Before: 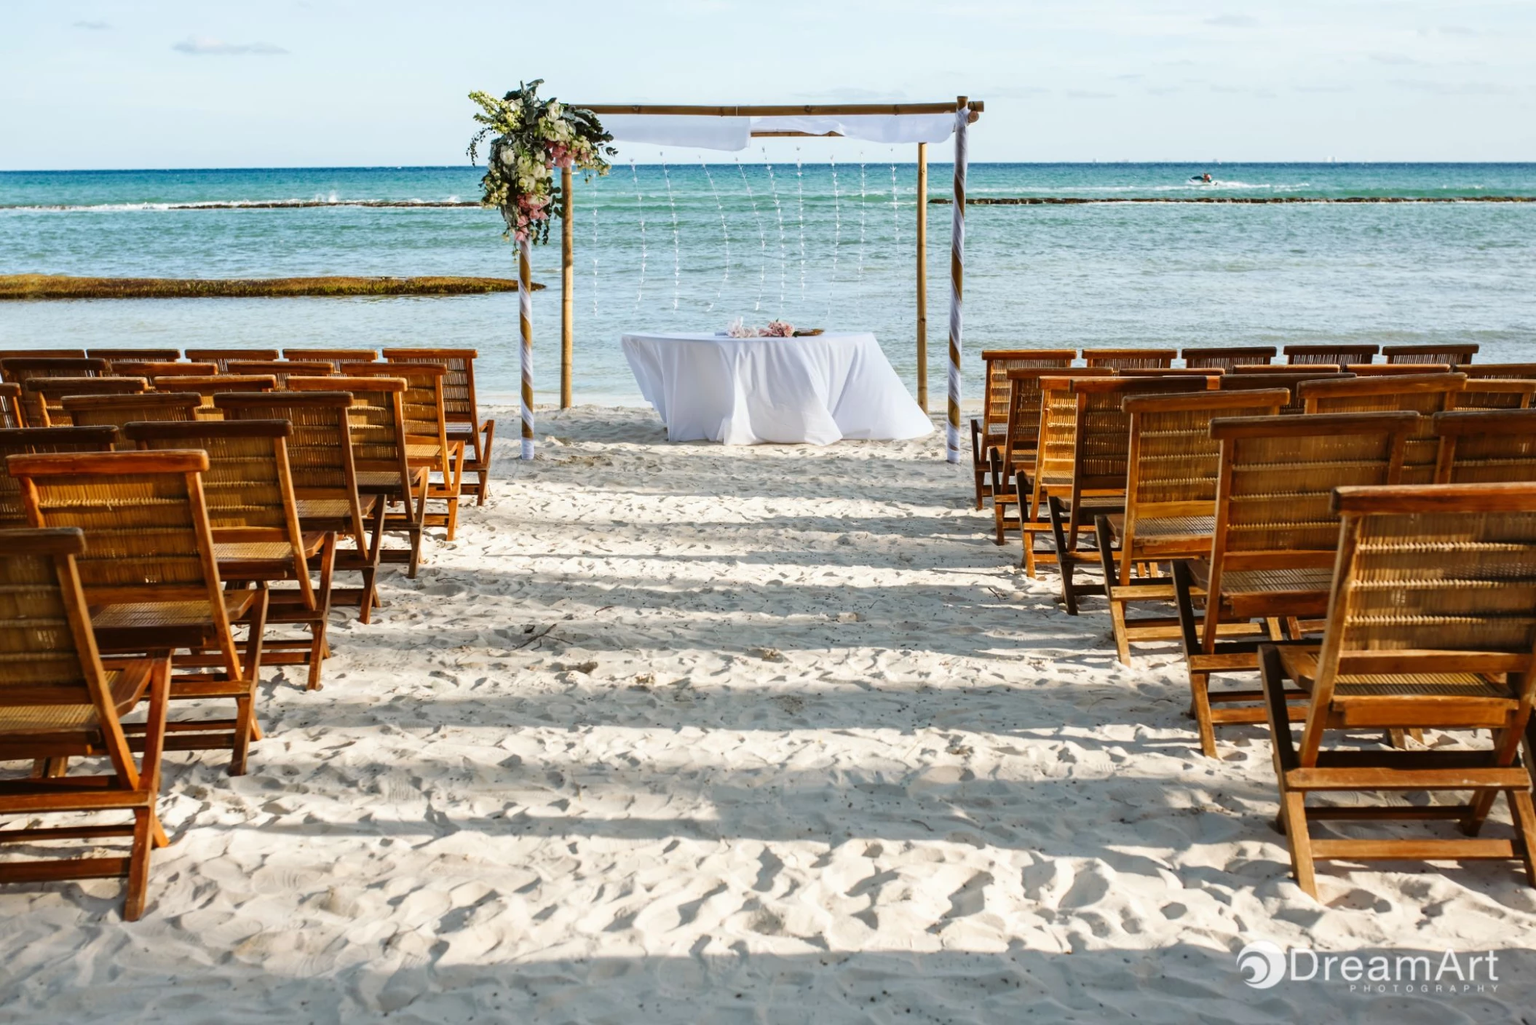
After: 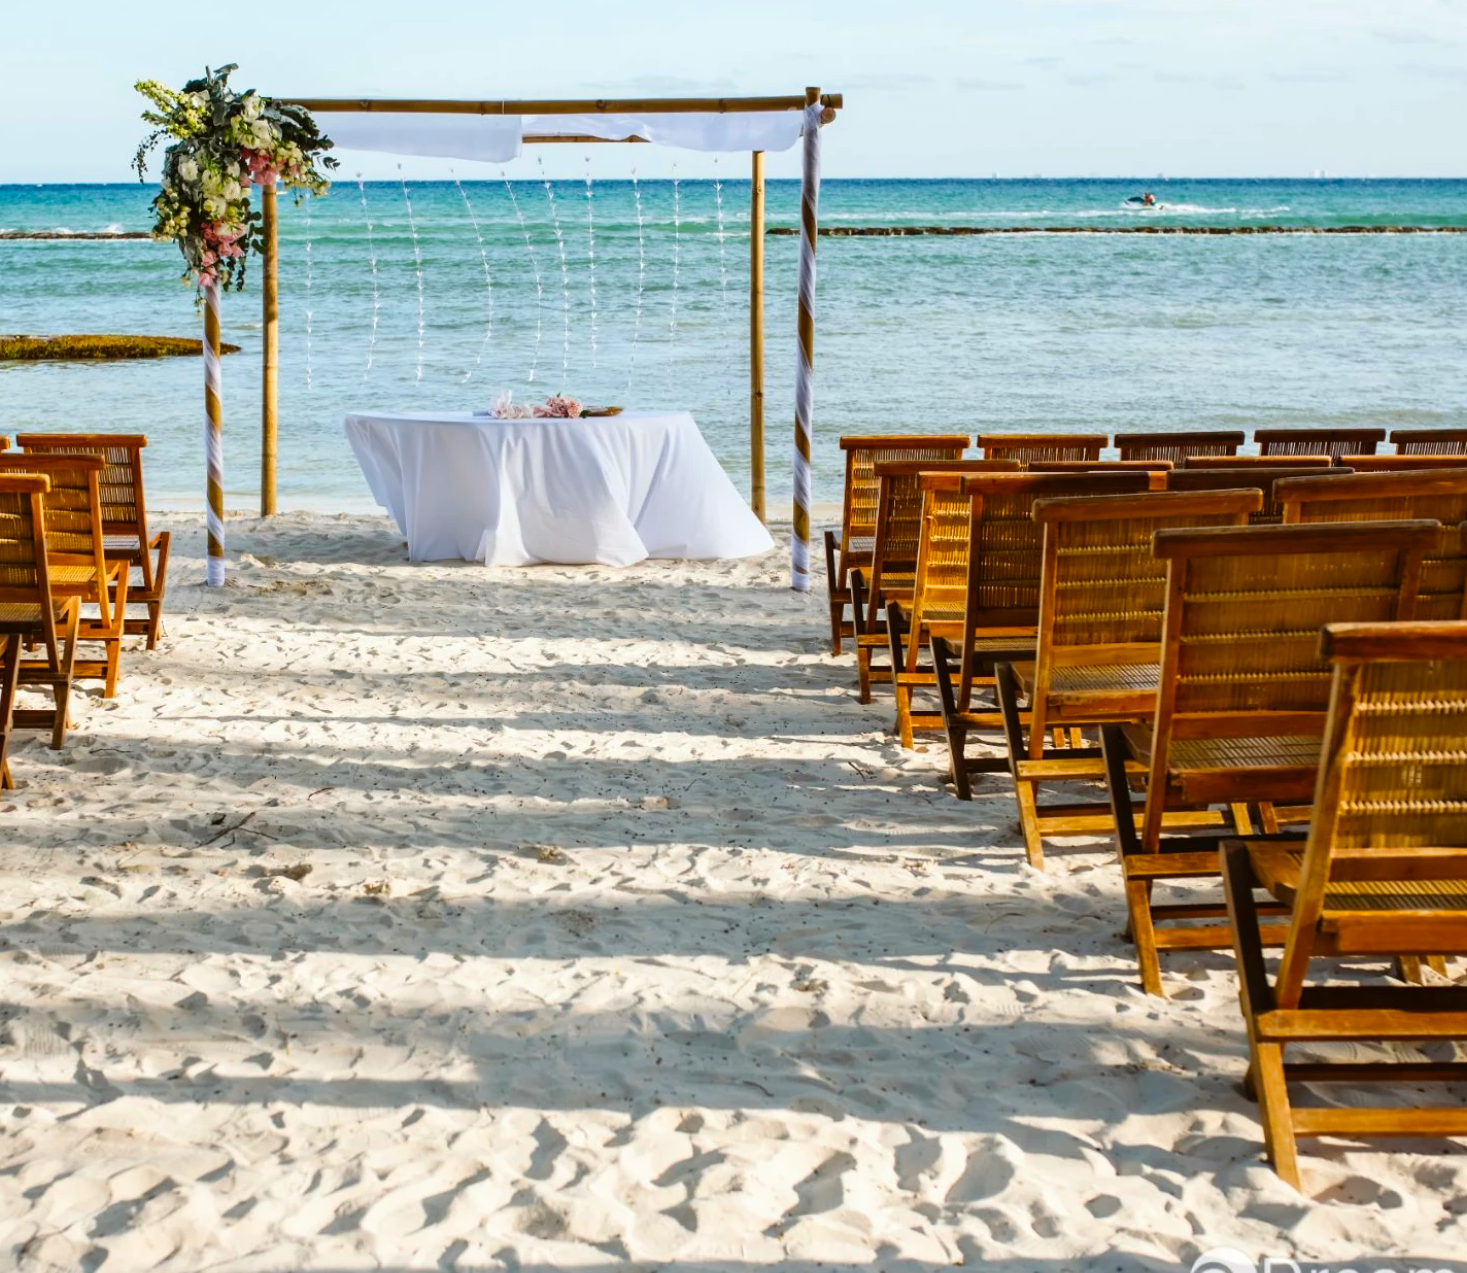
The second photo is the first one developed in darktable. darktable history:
crop and rotate: left 24.132%, top 3.26%, right 6.312%, bottom 6.271%
color balance rgb: power › hue 171.54°, perceptual saturation grading › global saturation 29.696%
